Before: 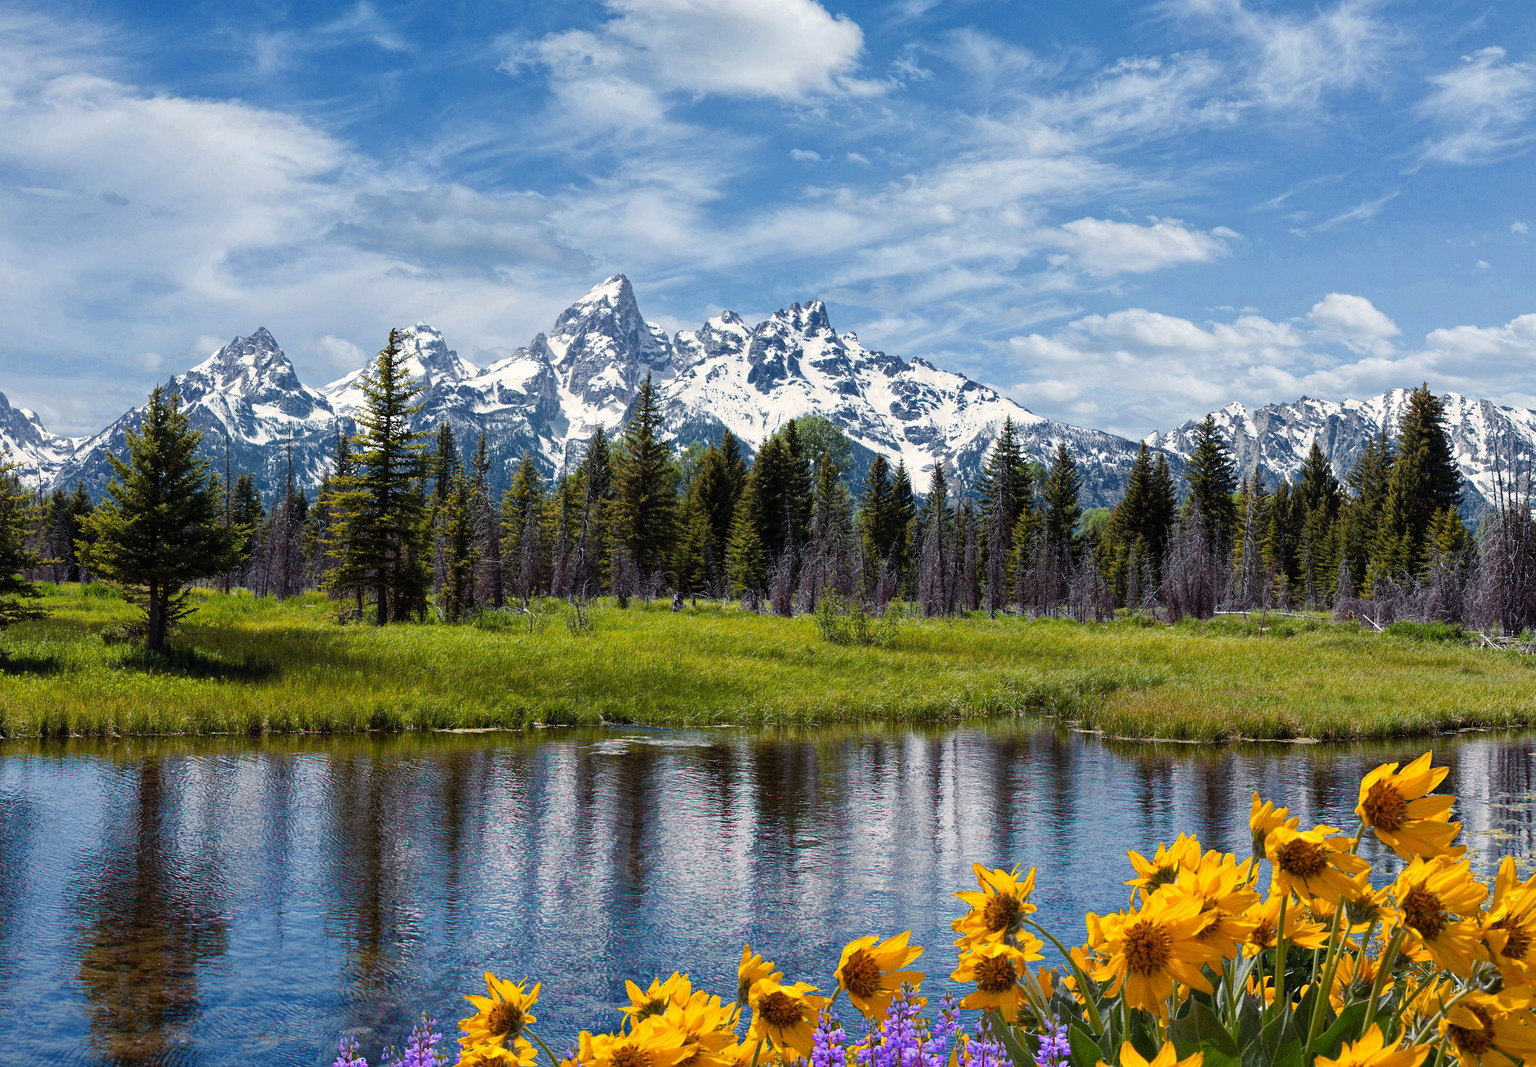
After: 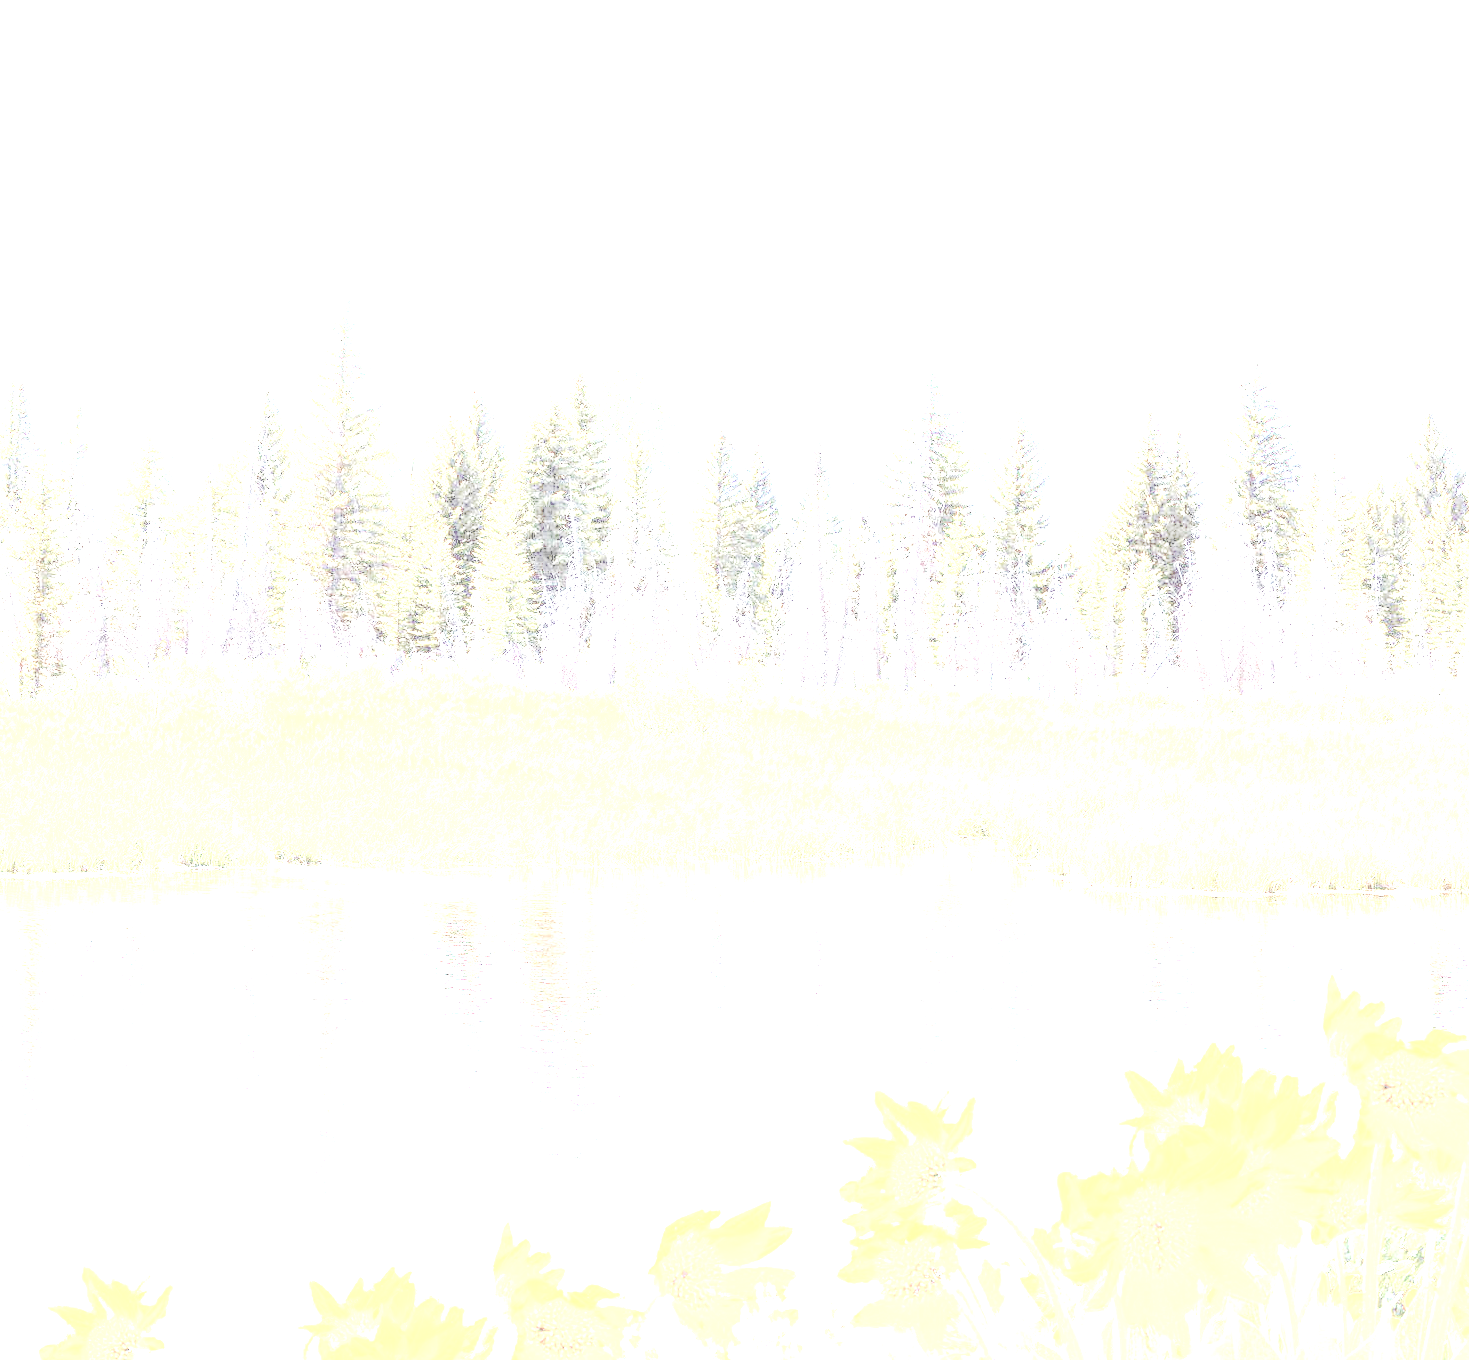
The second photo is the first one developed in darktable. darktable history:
exposure: exposure 7.938 EV, compensate highlight preservation false
crop and rotate: left 28.296%, top 17.946%, right 12.751%, bottom 3.479%
contrast brightness saturation: contrast -0.318, brightness 0.733, saturation -0.777
